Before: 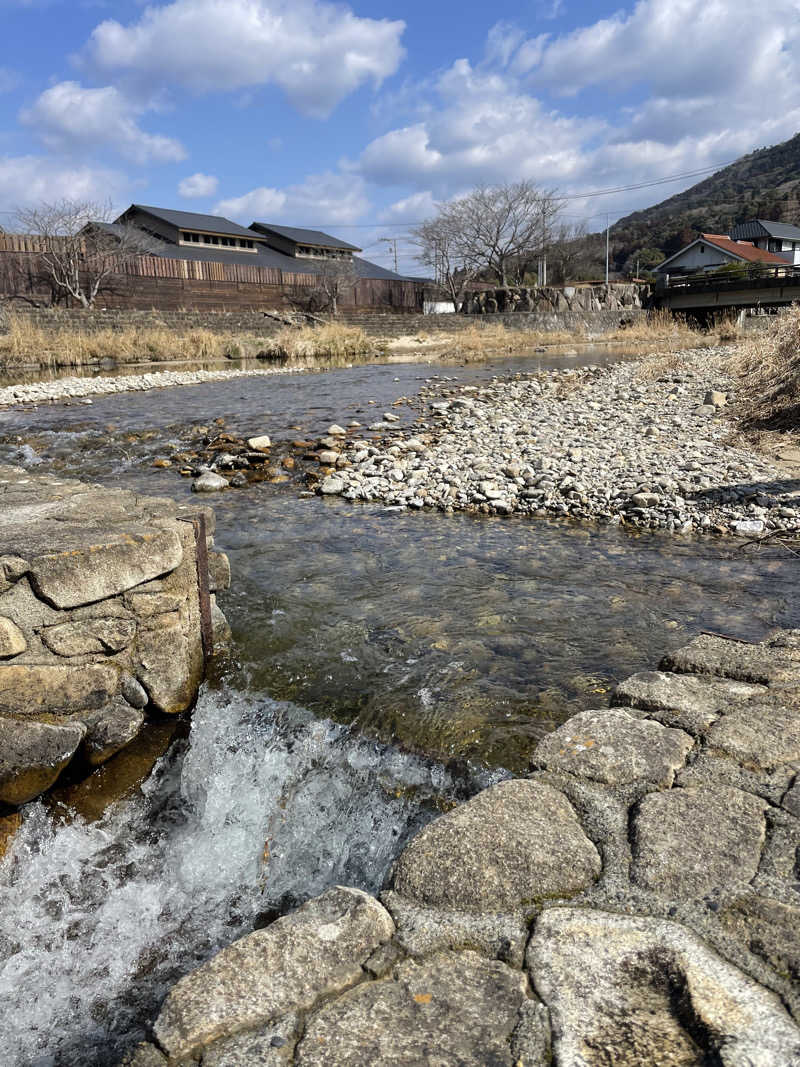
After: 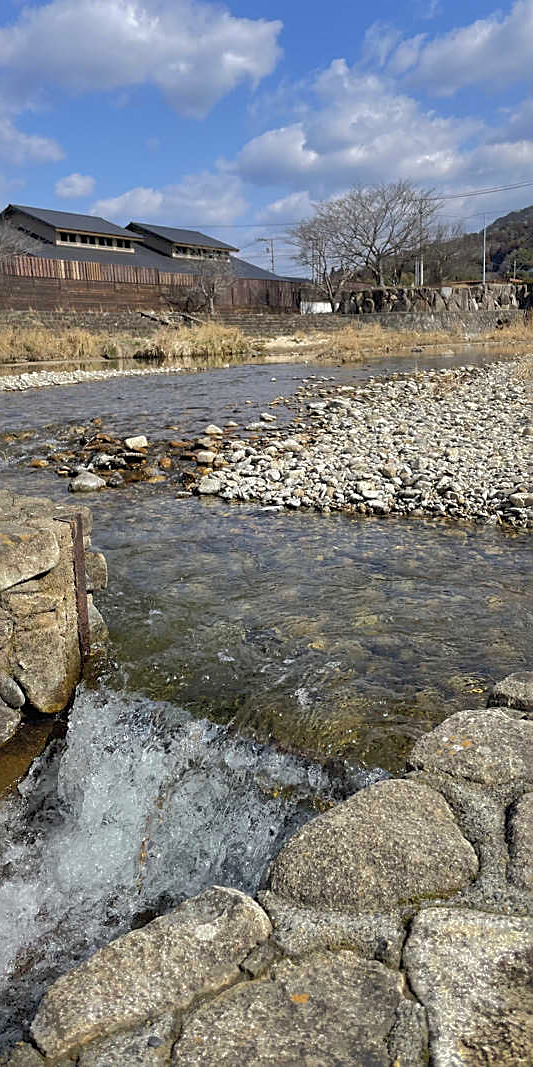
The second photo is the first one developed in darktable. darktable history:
crop: left 15.416%, right 17.909%
shadows and highlights: shadows 60.07, highlights -59.89
color correction: highlights b* 0.024, saturation 1.07
sharpen: on, module defaults
